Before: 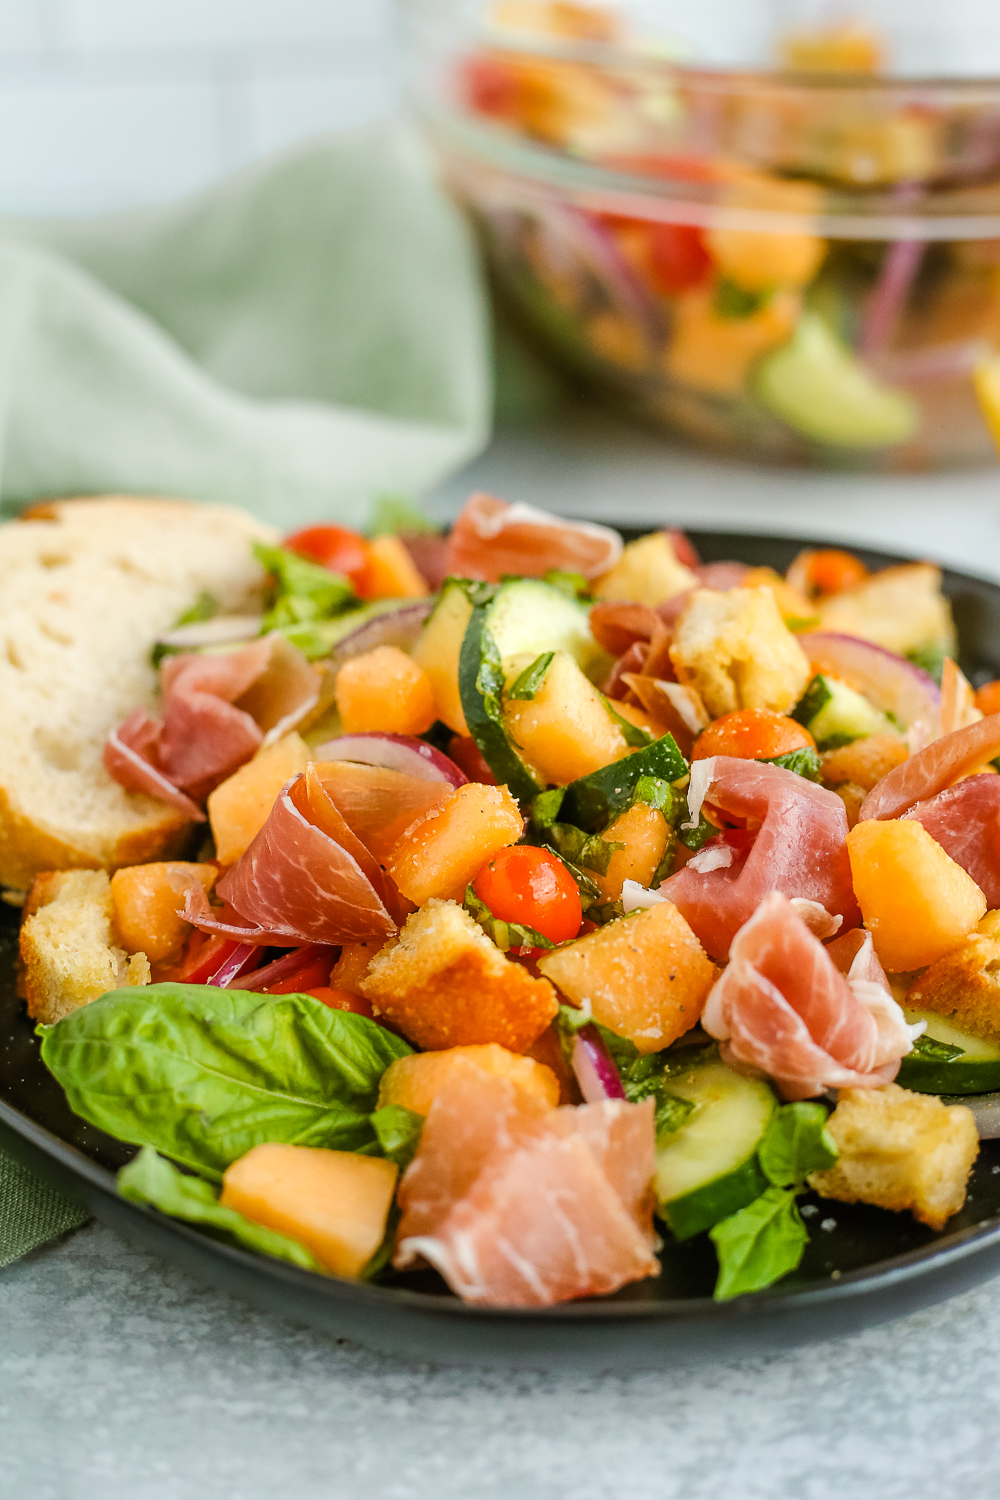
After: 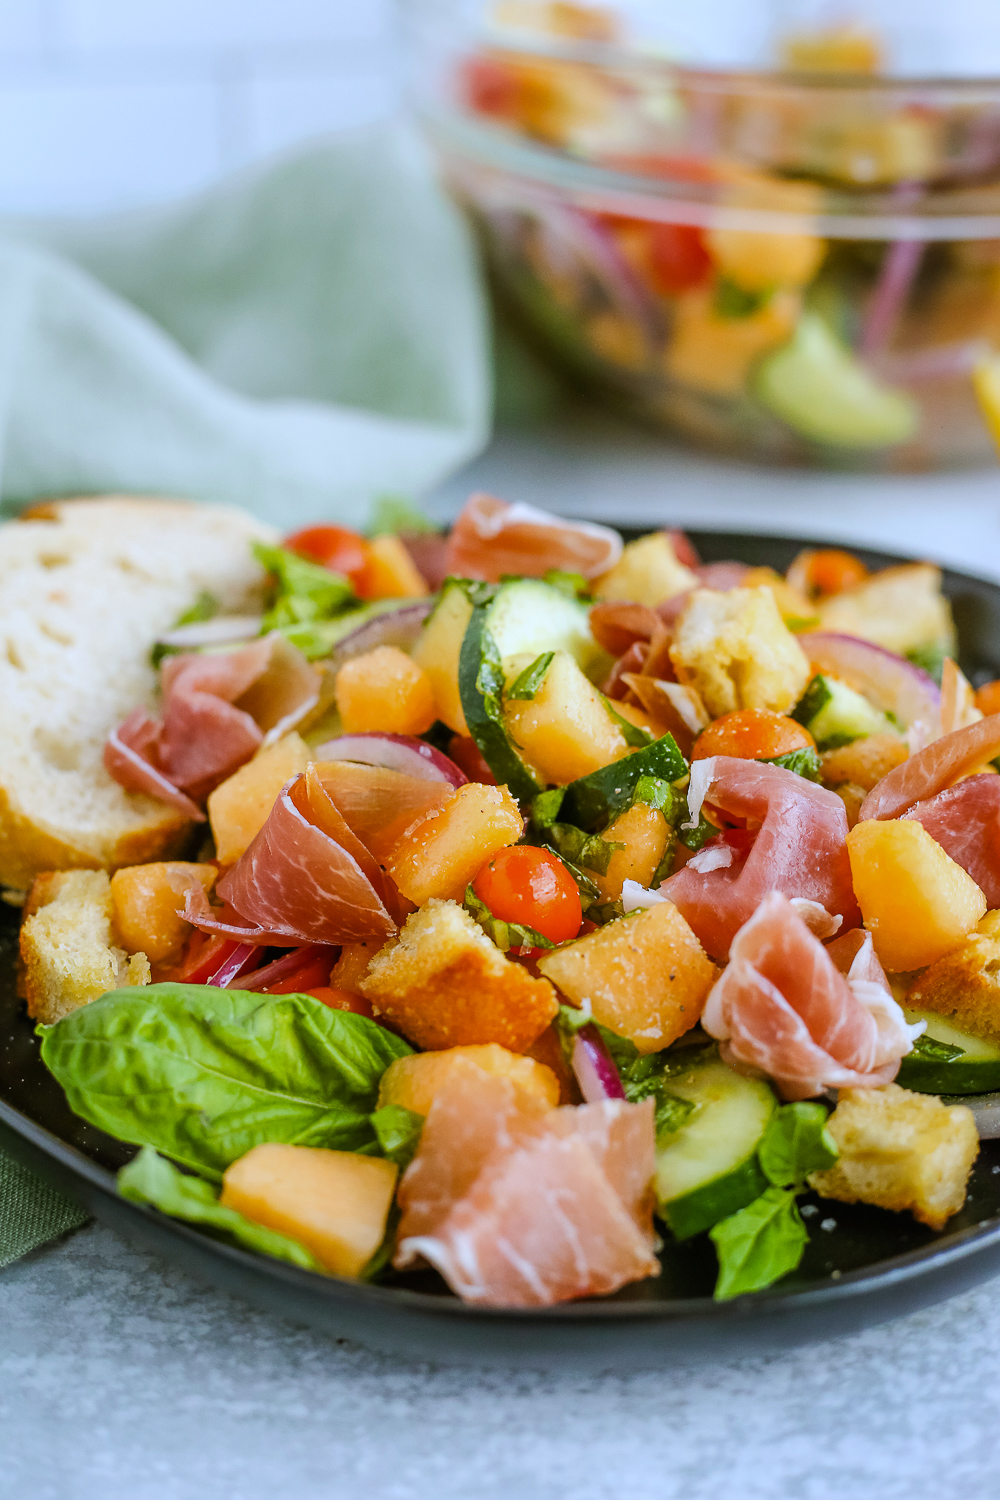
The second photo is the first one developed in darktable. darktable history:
exposure: exposure -0.157 EV, compensate highlight preservation false
white balance: red 0.948, green 1.02, blue 1.176
